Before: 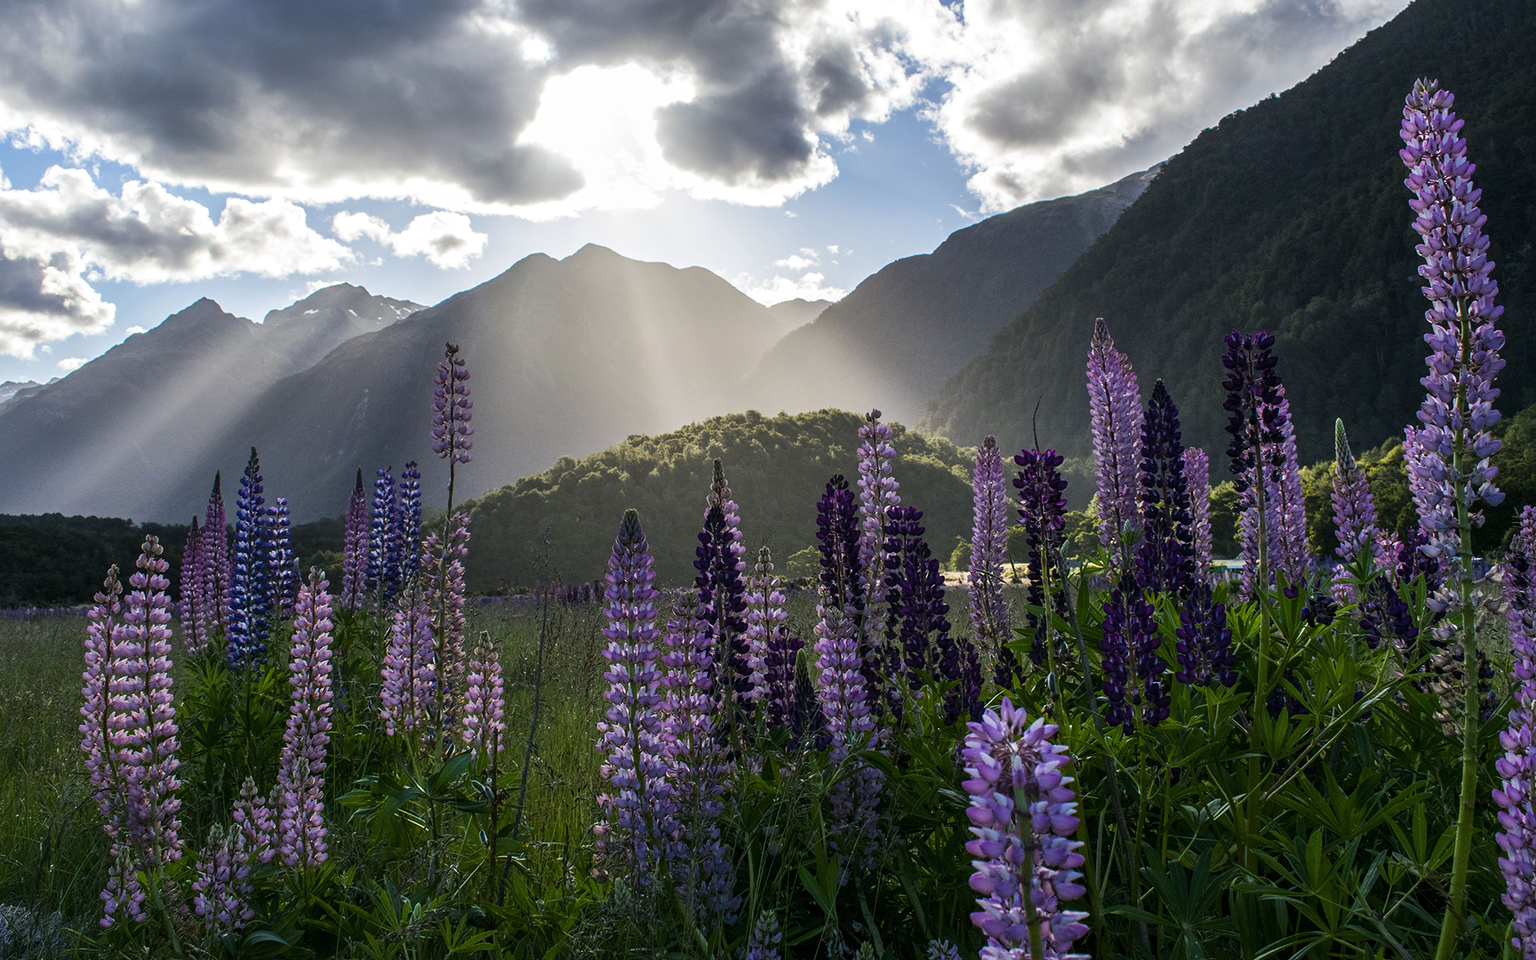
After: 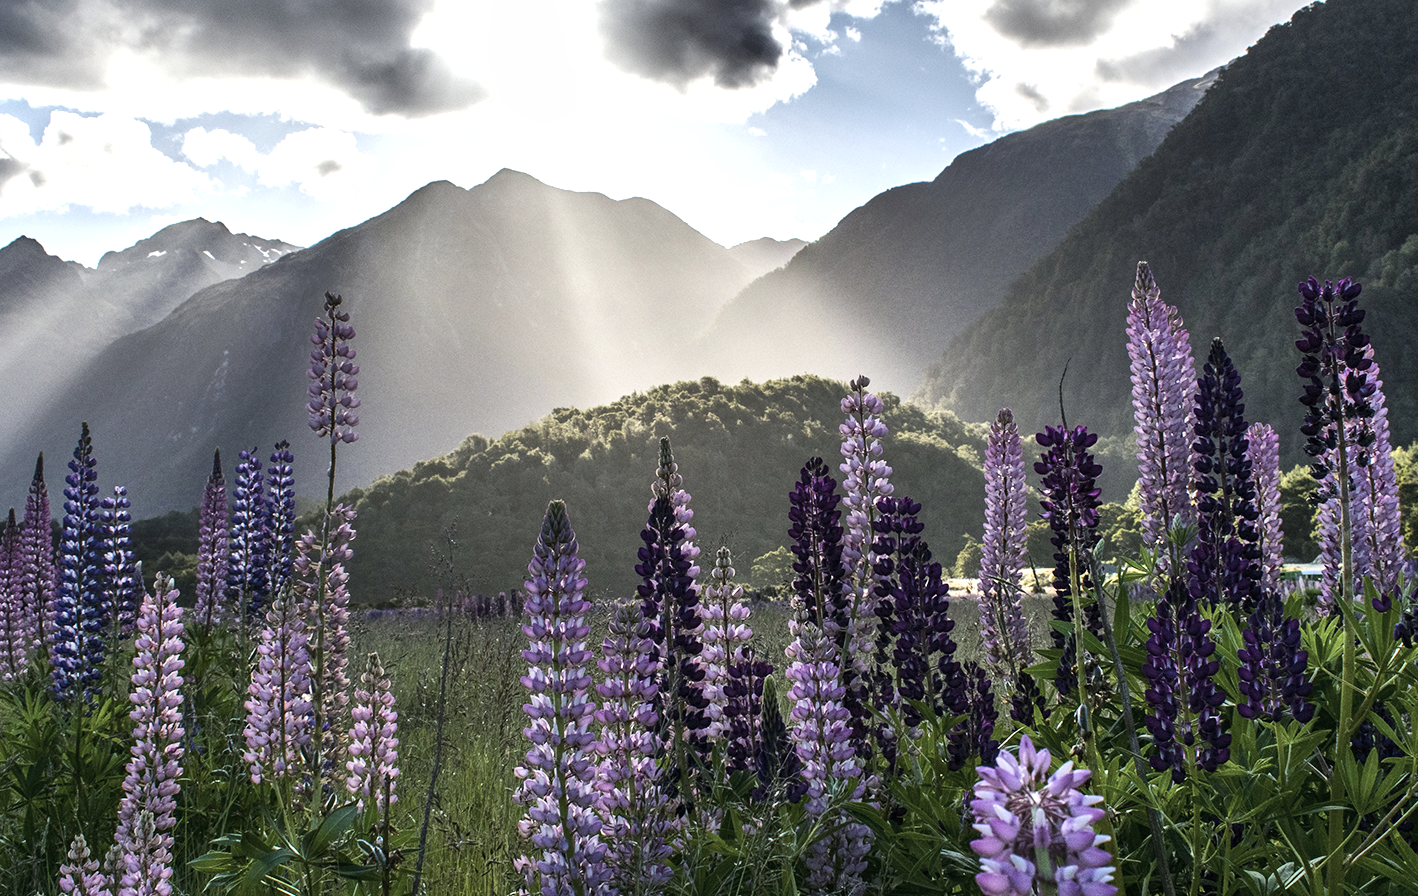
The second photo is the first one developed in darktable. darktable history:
exposure: black level correction 0, exposure 0.699 EV, compensate highlight preservation false
crop and rotate: left 12.113%, top 11.376%, right 14.008%, bottom 13.905%
contrast brightness saturation: contrast 0.1, saturation -0.297
shadows and highlights: shadows 43.61, white point adjustment -1.35, highlights color adjustment 0.729%, soften with gaussian
